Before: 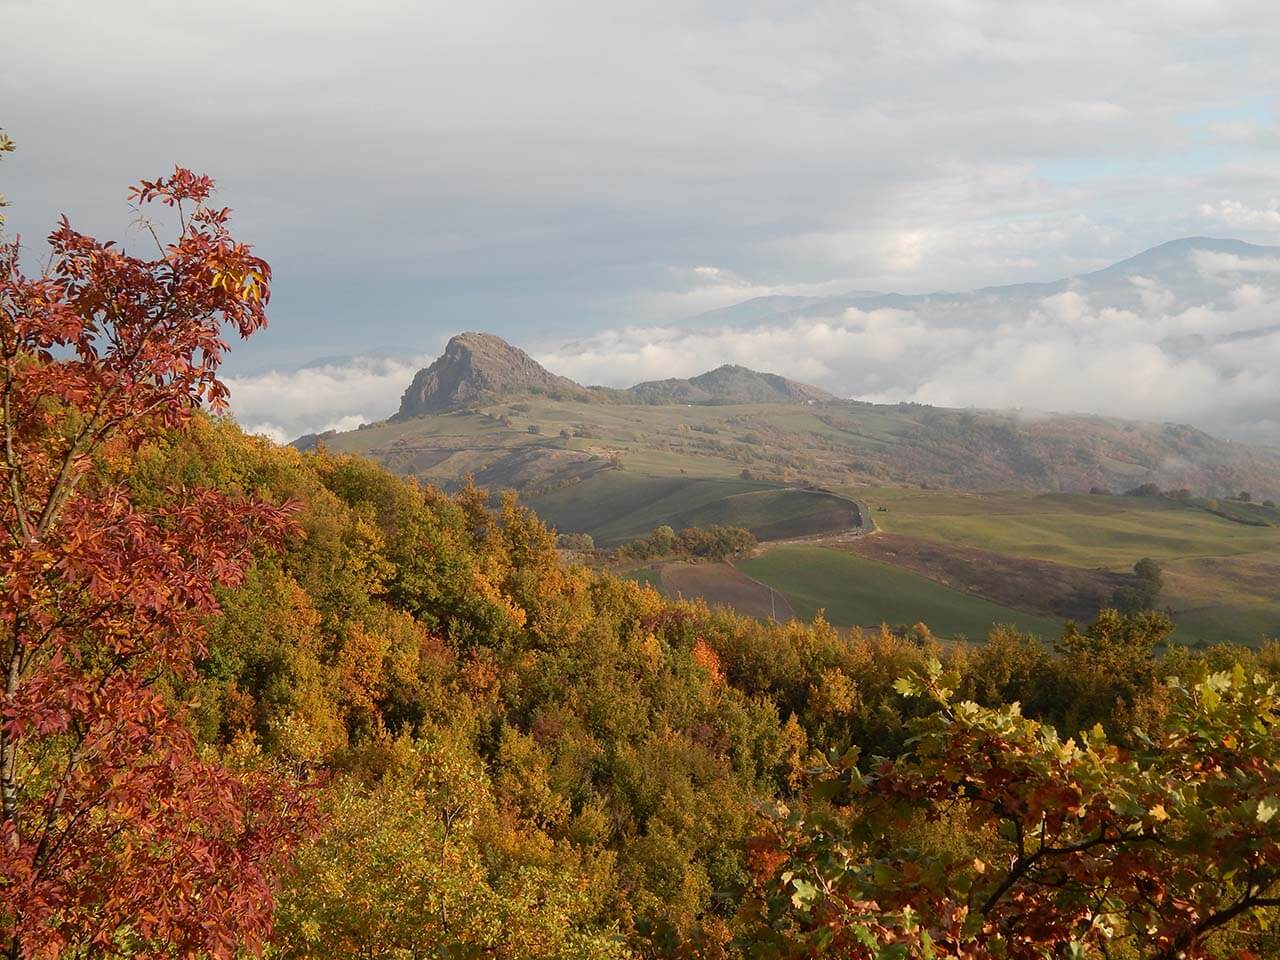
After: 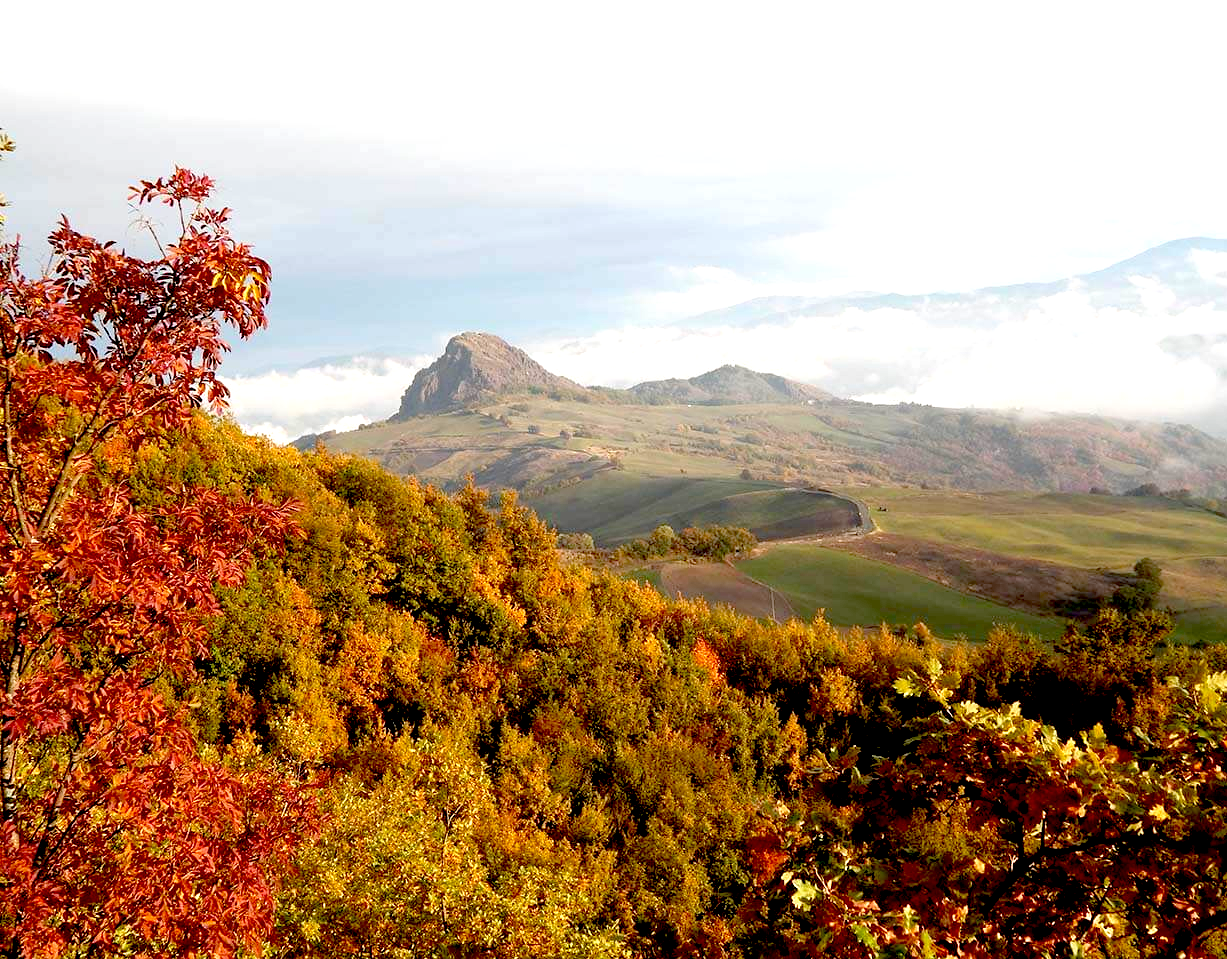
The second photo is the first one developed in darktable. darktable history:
exposure: black level correction 0.035, exposure 0.9 EV, compensate highlight preservation false
crop: right 4.126%, bottom 0.031%
